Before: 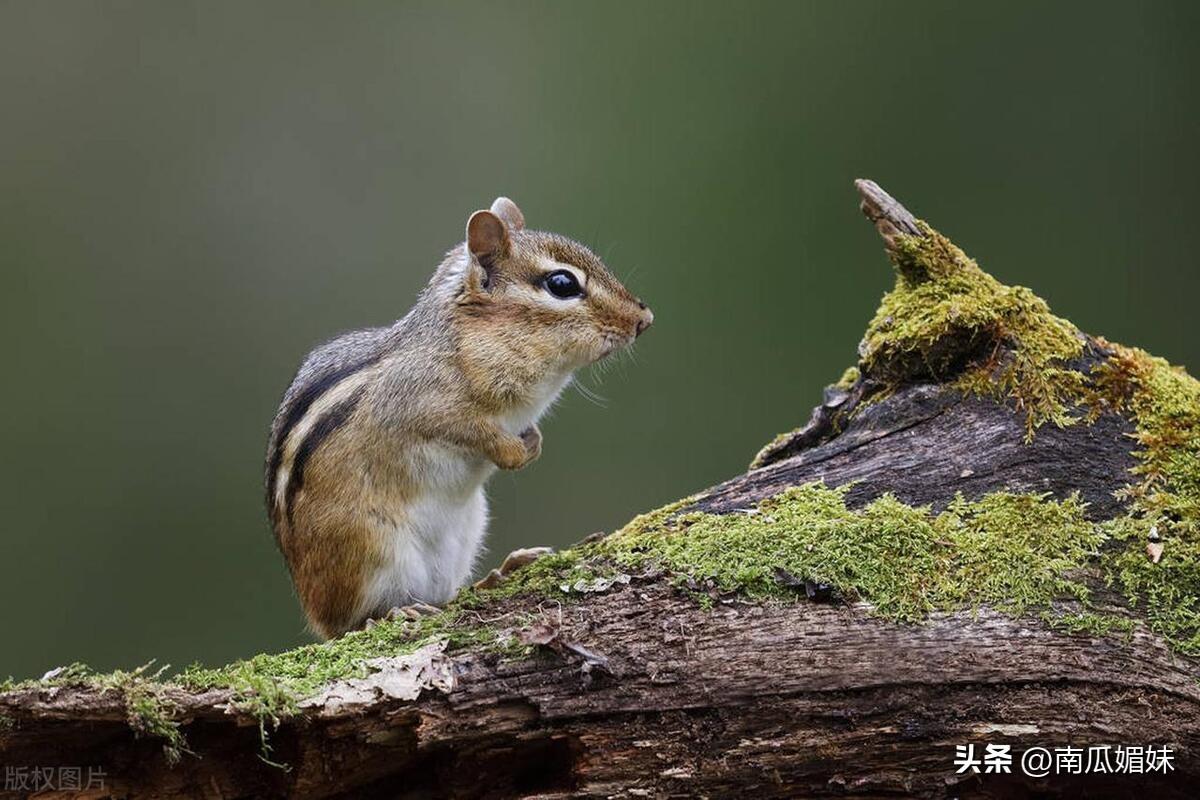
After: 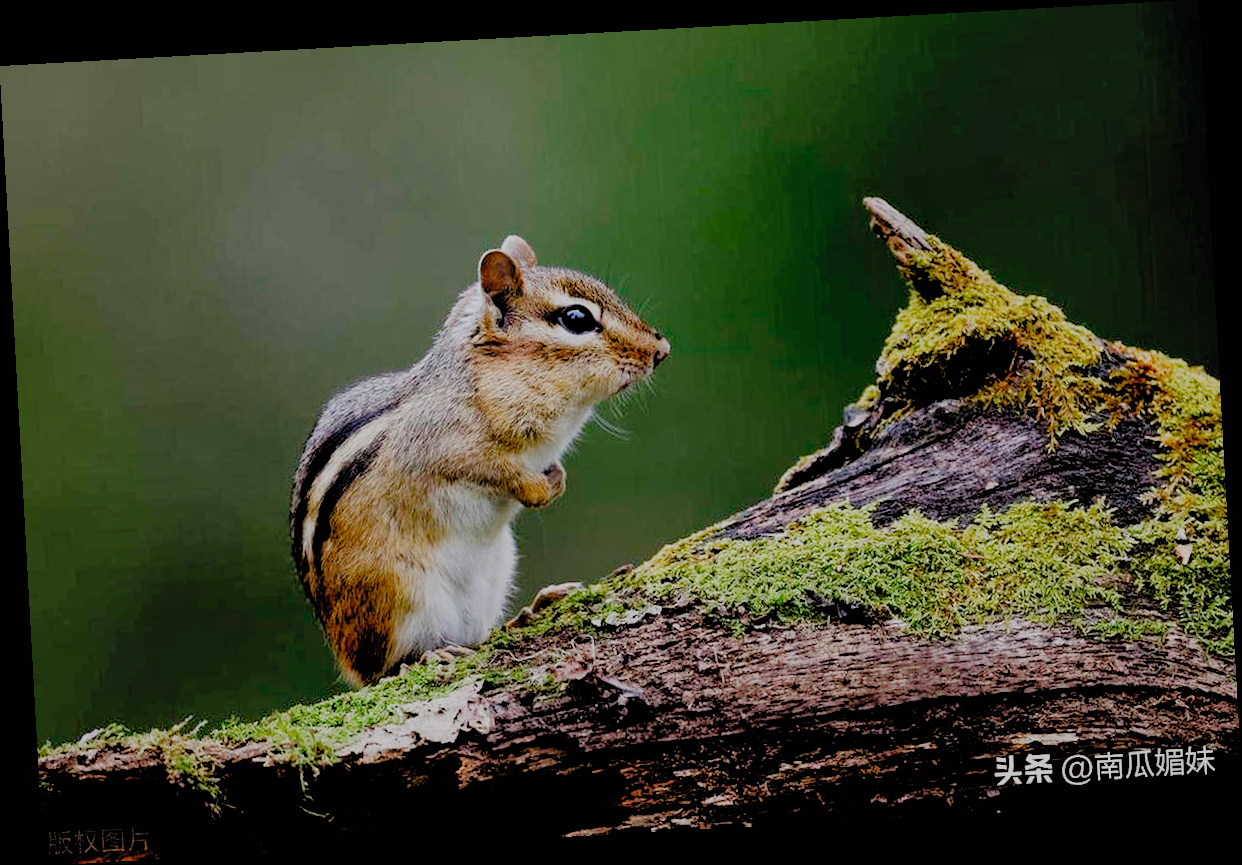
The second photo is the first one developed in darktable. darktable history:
filmic rgb: black relative exposure -2.85 EV, white relative exposure 4.56 EV, hardness 1.77, contrast 1.25, preserve chrominance no, color science v5 (2021)
rotate and perspective: rotation -3.18°, automatic cropping off
shadows and highlights: on, module defaults
